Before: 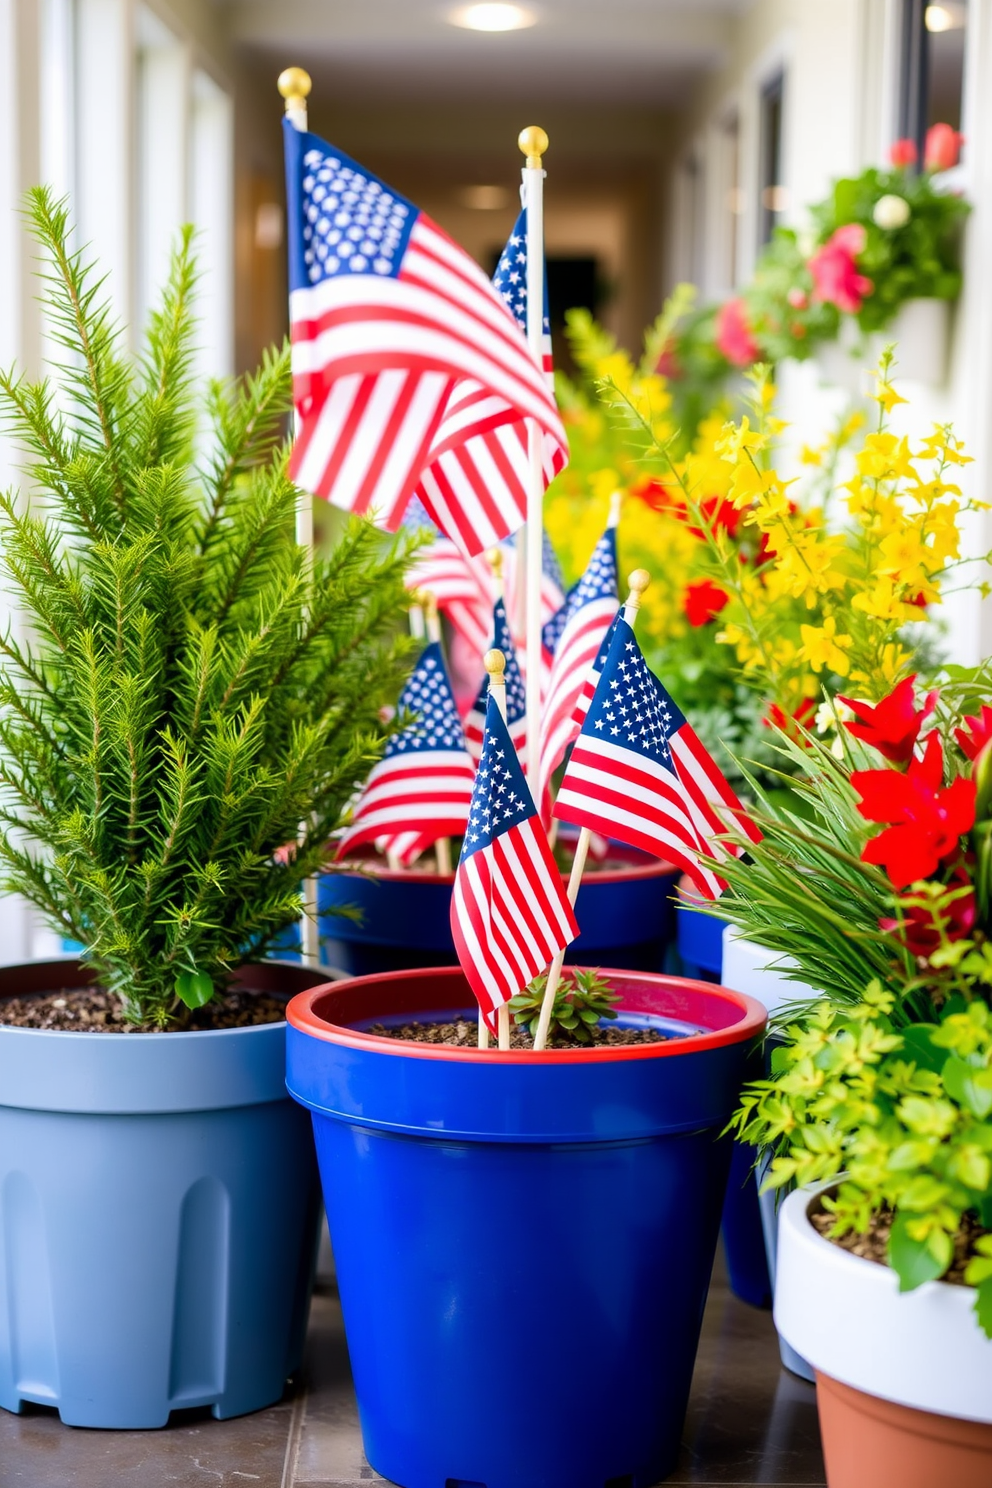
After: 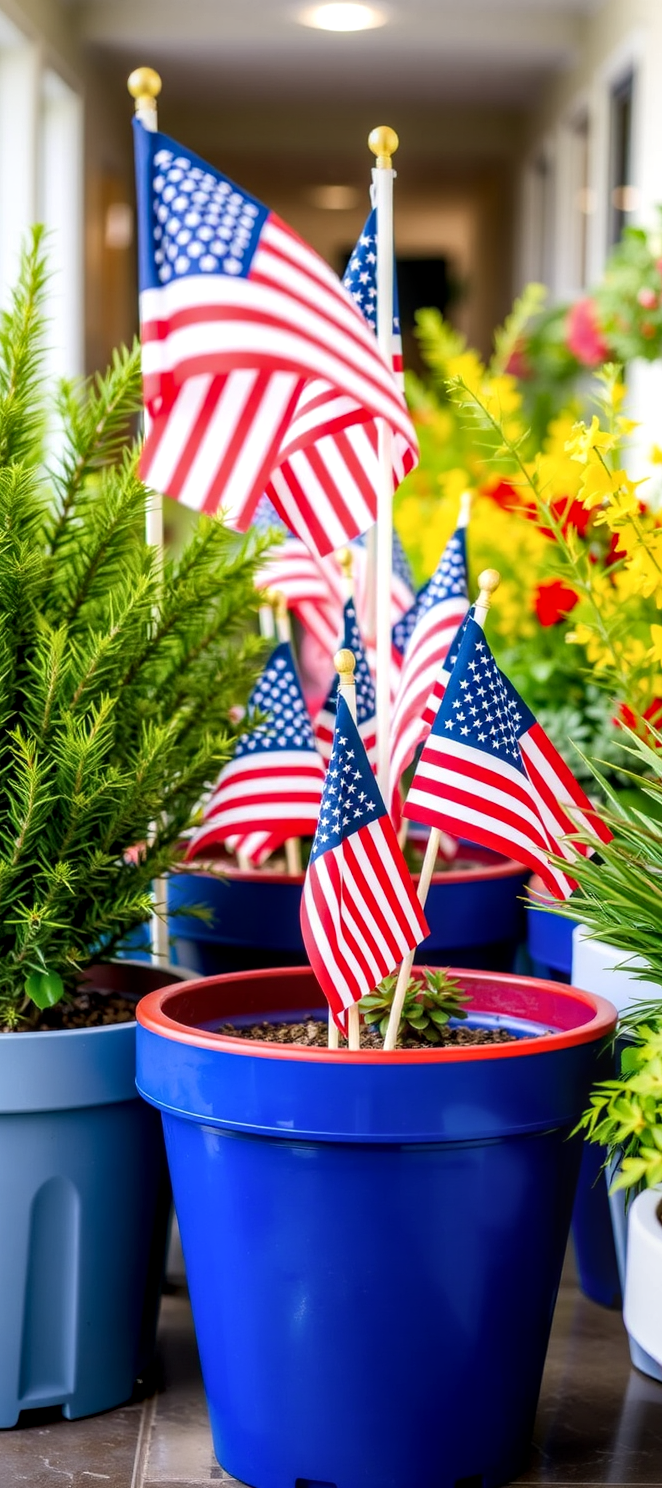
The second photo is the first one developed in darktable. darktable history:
crop and rotate: left 15.312%, right 17.894%
color correction: highlights b* -0.037
local contrast: detail 130%
